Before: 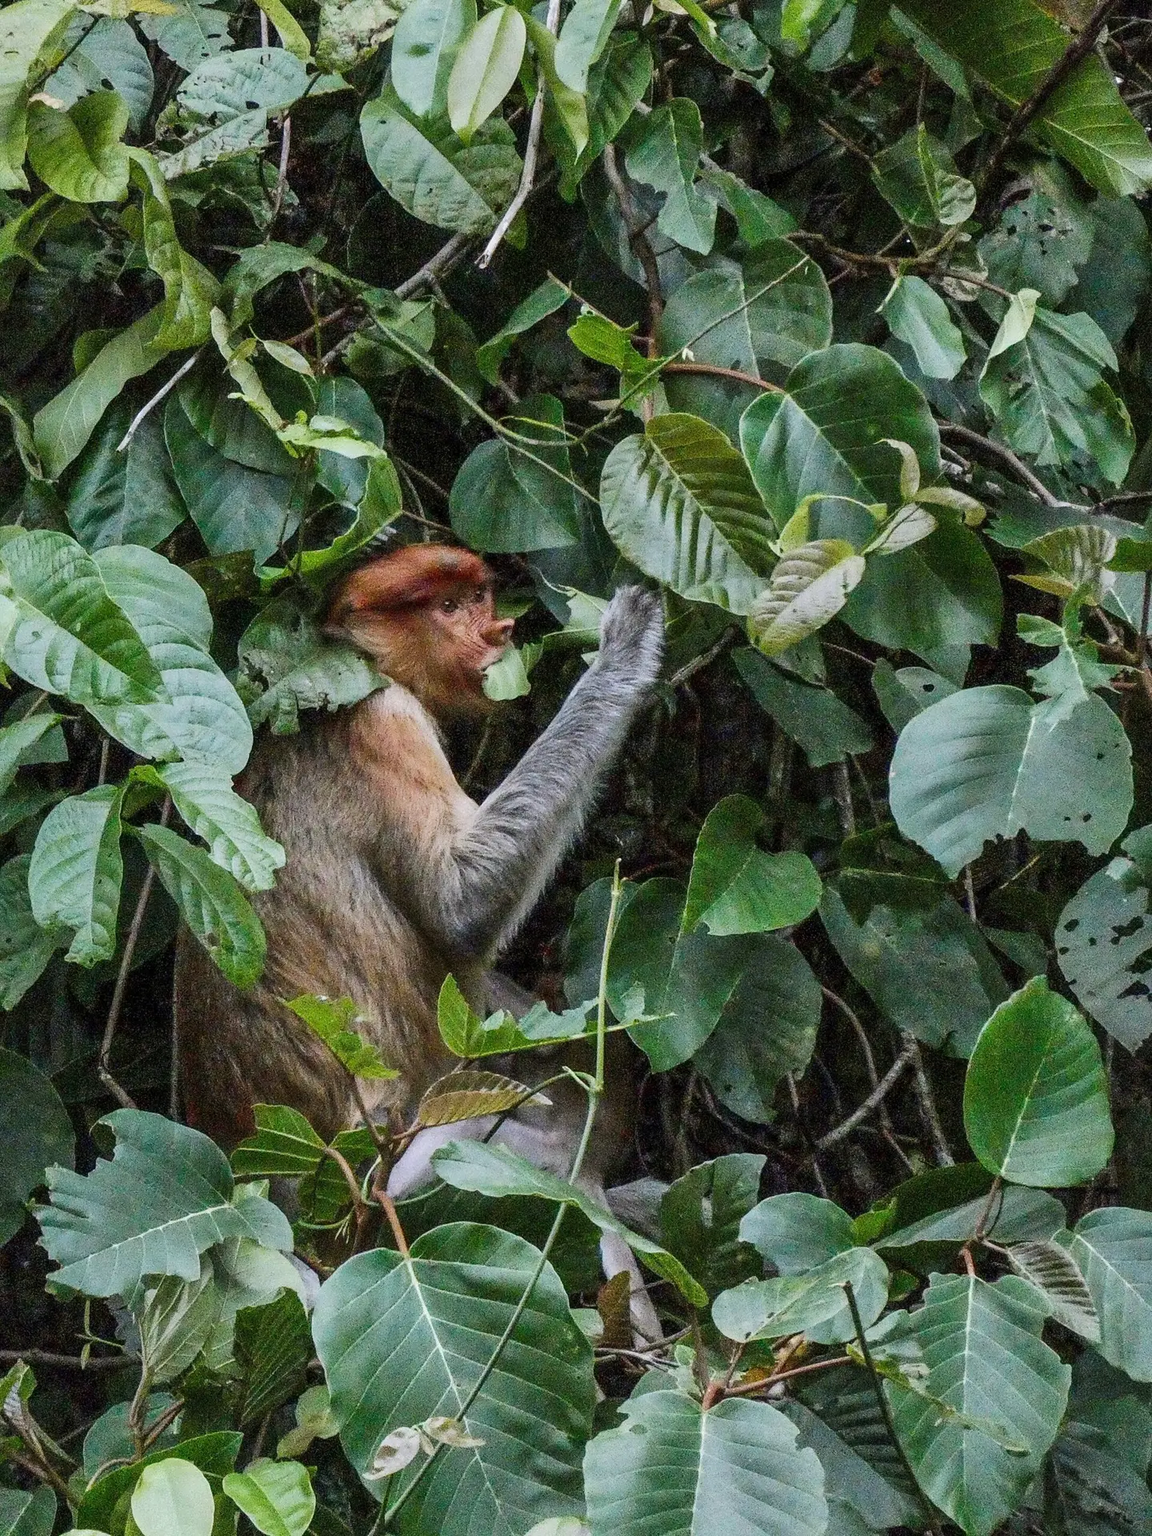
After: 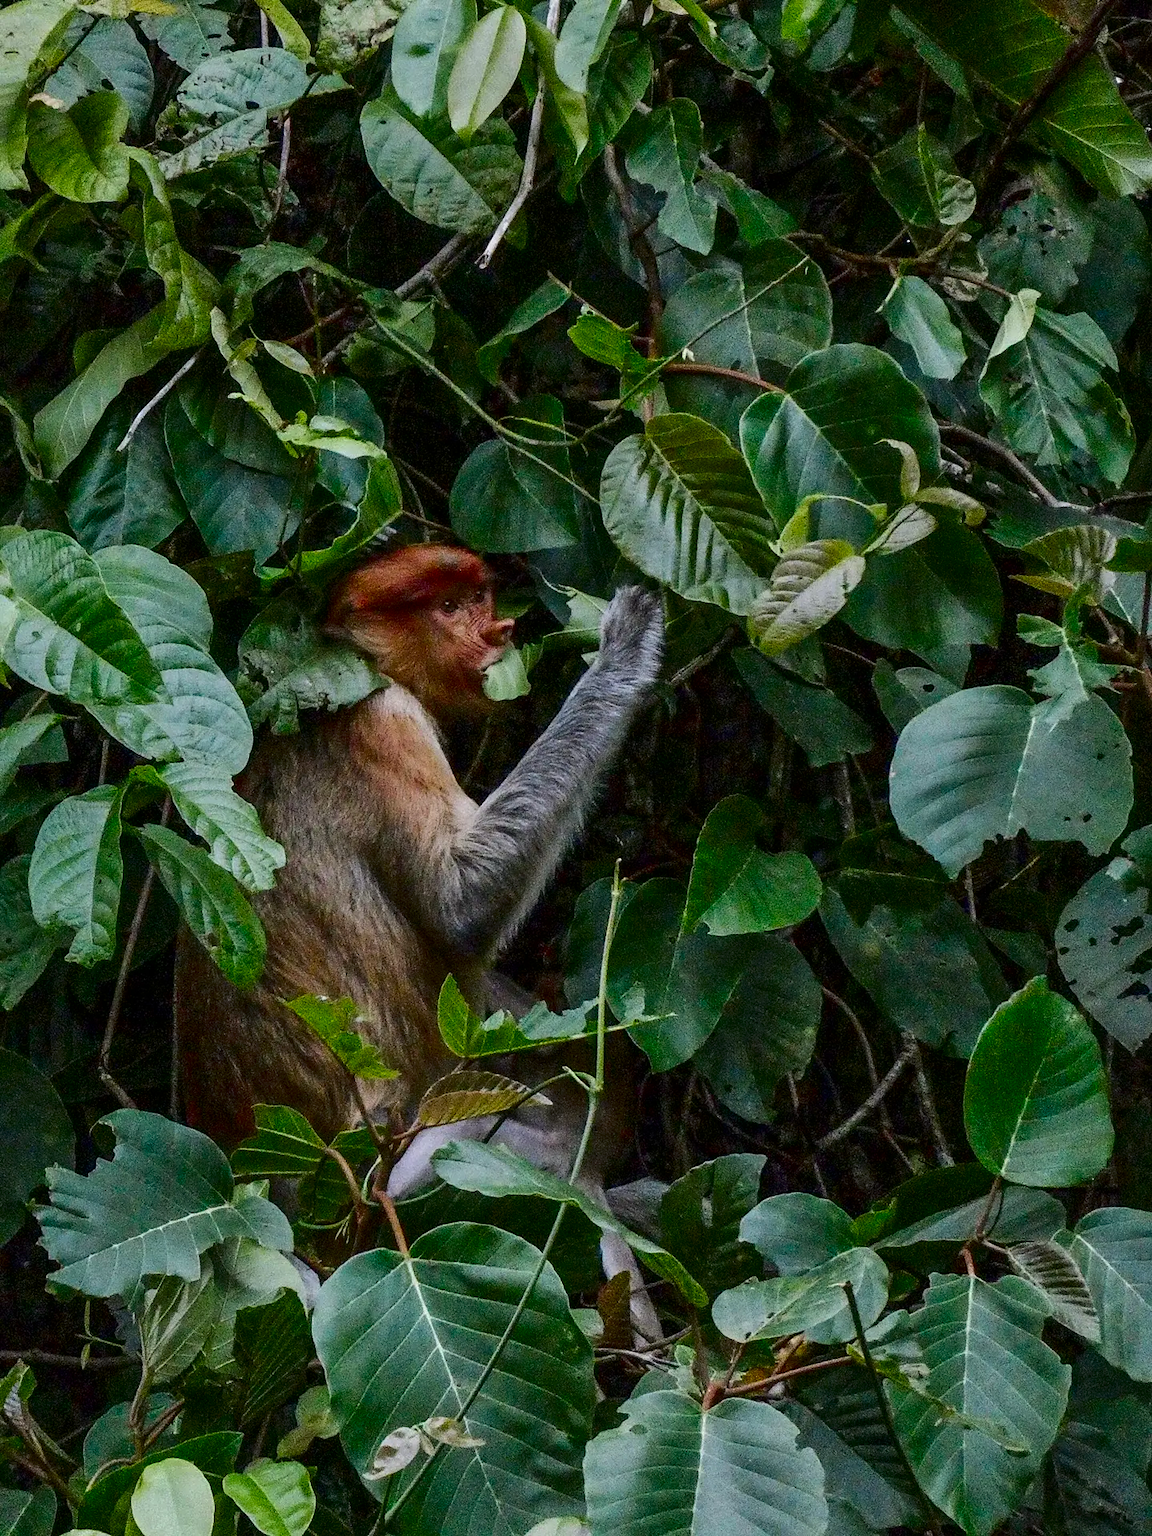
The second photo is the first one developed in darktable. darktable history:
contrast brightness saturation: brightness -0.249, saturation 0.199
